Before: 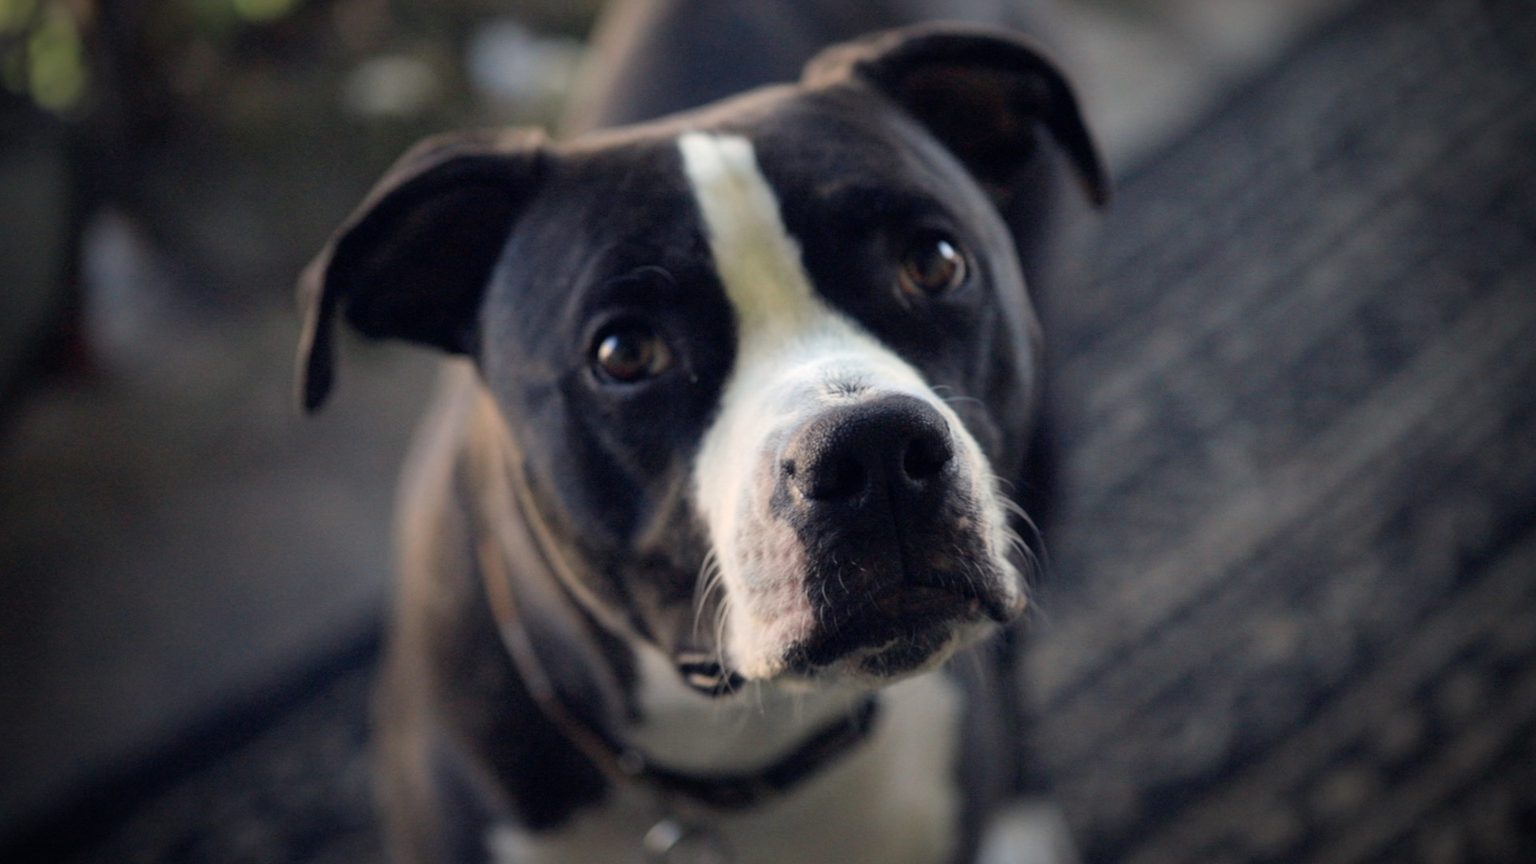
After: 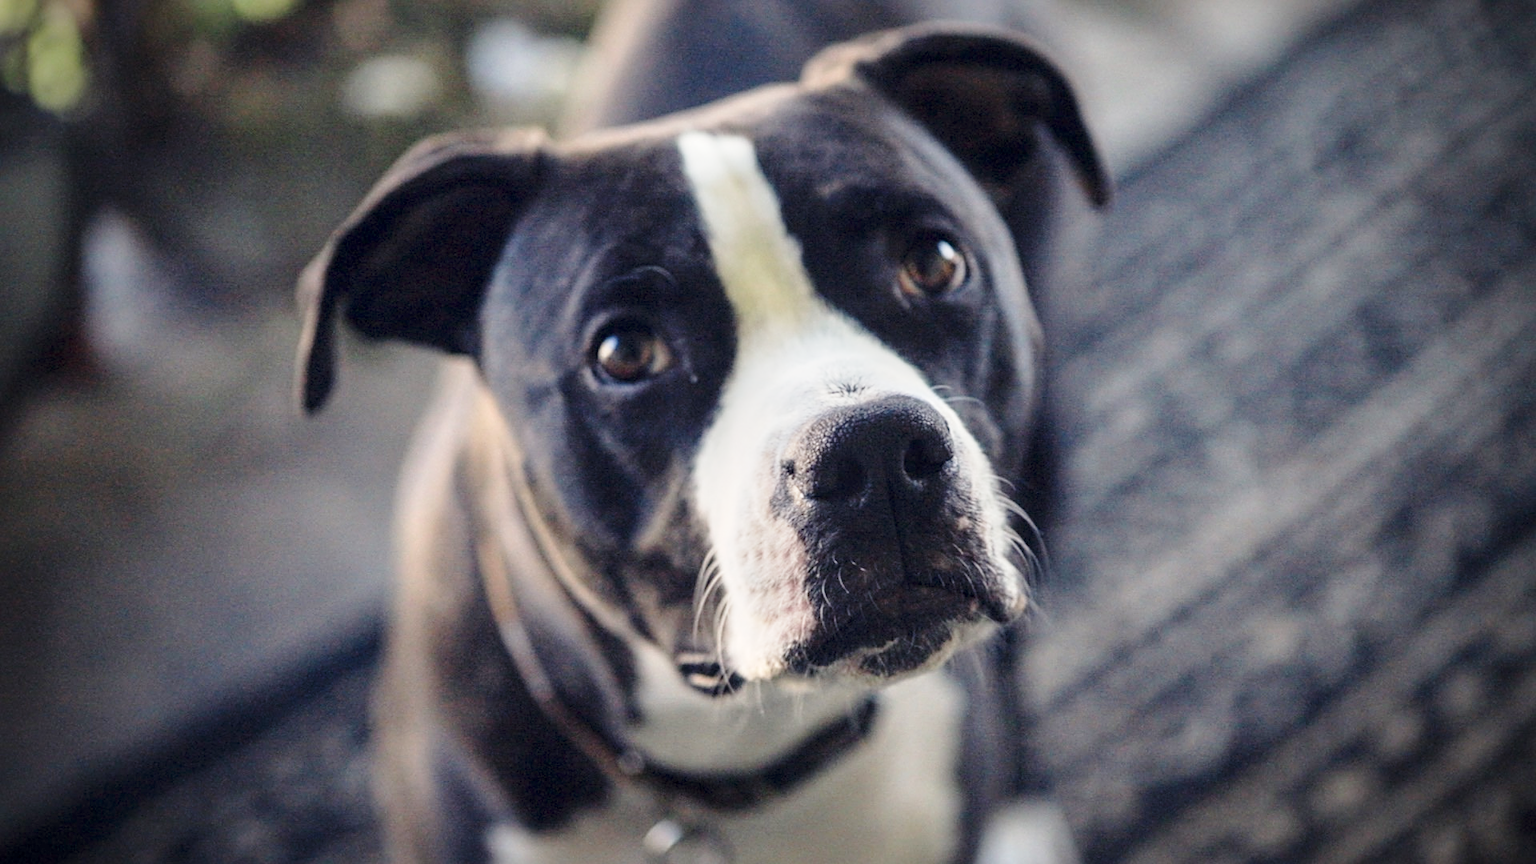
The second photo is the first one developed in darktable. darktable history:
local contrast: on, module defaults
base curve: curves: ch0 [(0, 0) (0.028, 0.03) (0.121, 0.232) (0.46, 0.748) (0.859, 0.968) (1, 1)], preserve colors none
sharpen: on, module defaults
